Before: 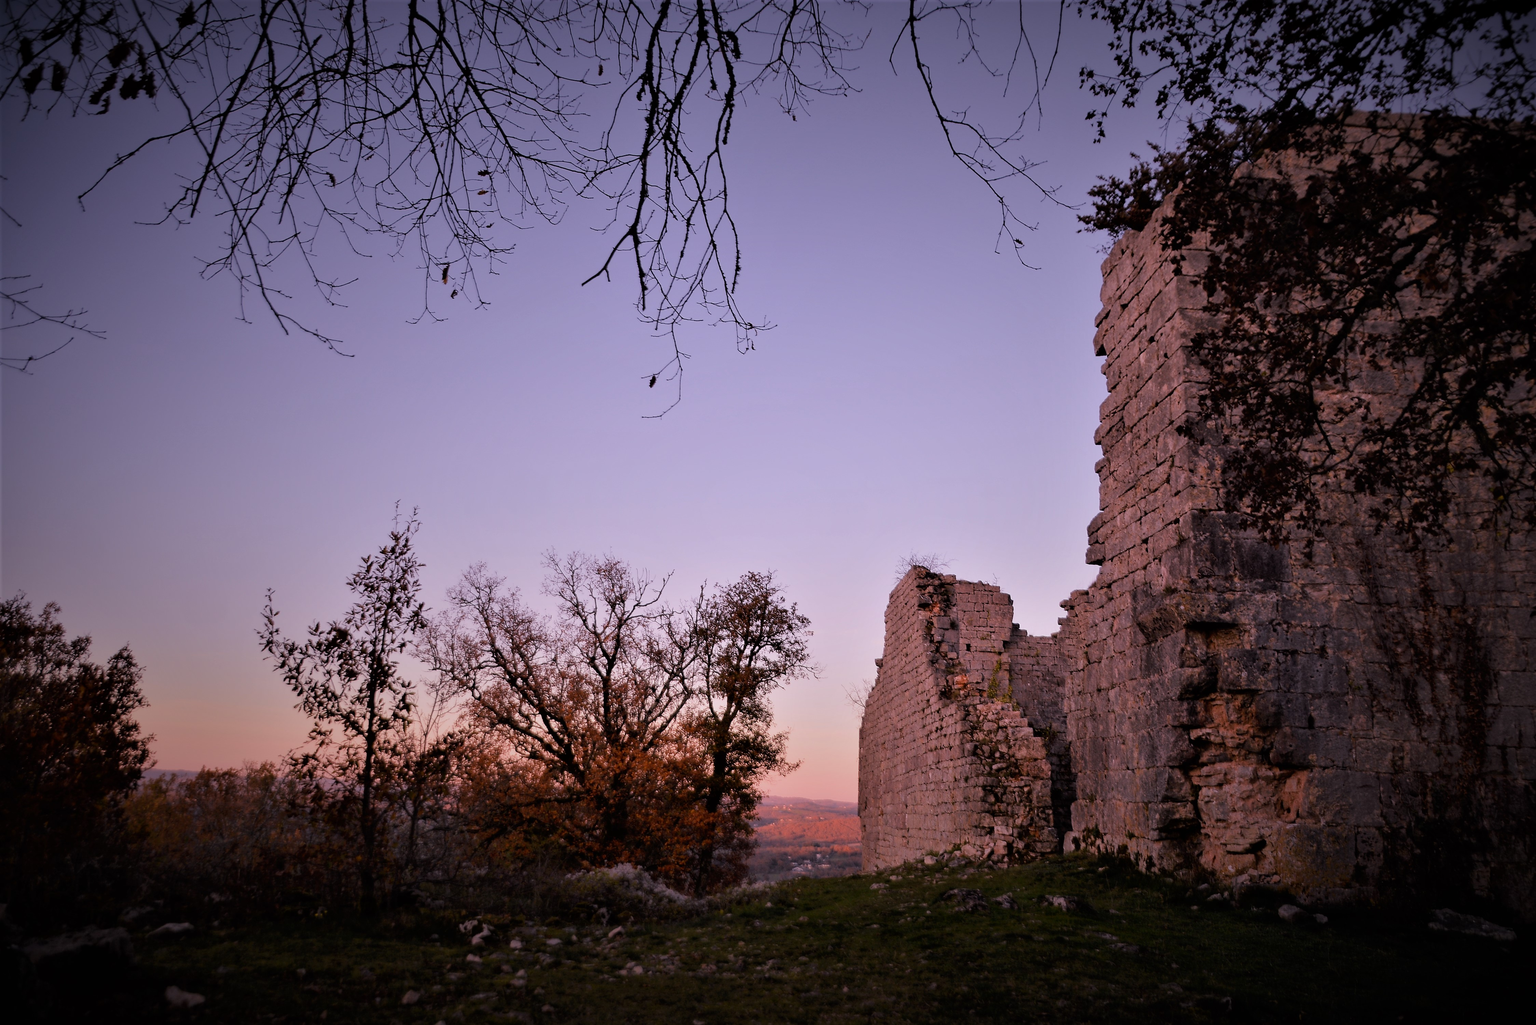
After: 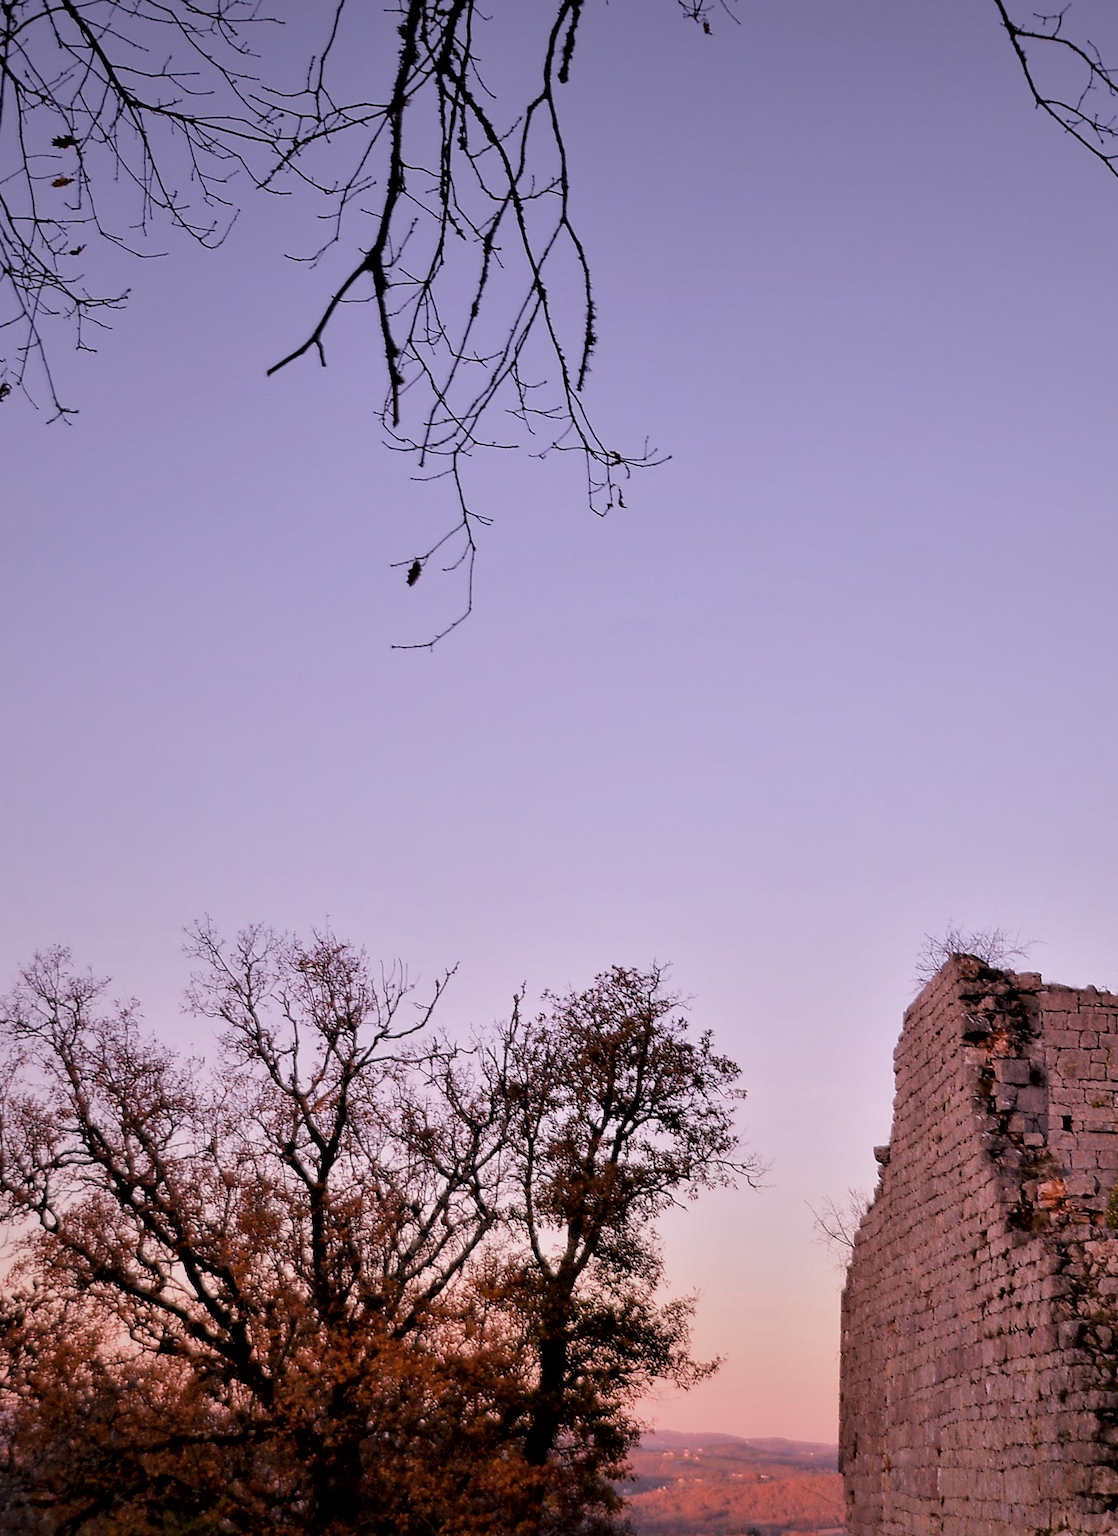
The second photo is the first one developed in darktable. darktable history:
exposure: black level correction 0.001, compensate highlight preservation false
crop and rotate: left 29.476%, top 10.214%, right 35.32%, bottom 17.333%
local contrast: mode bilateral grid, contrast 20, coarseness 50, detail 120%, midtone range 0.2
